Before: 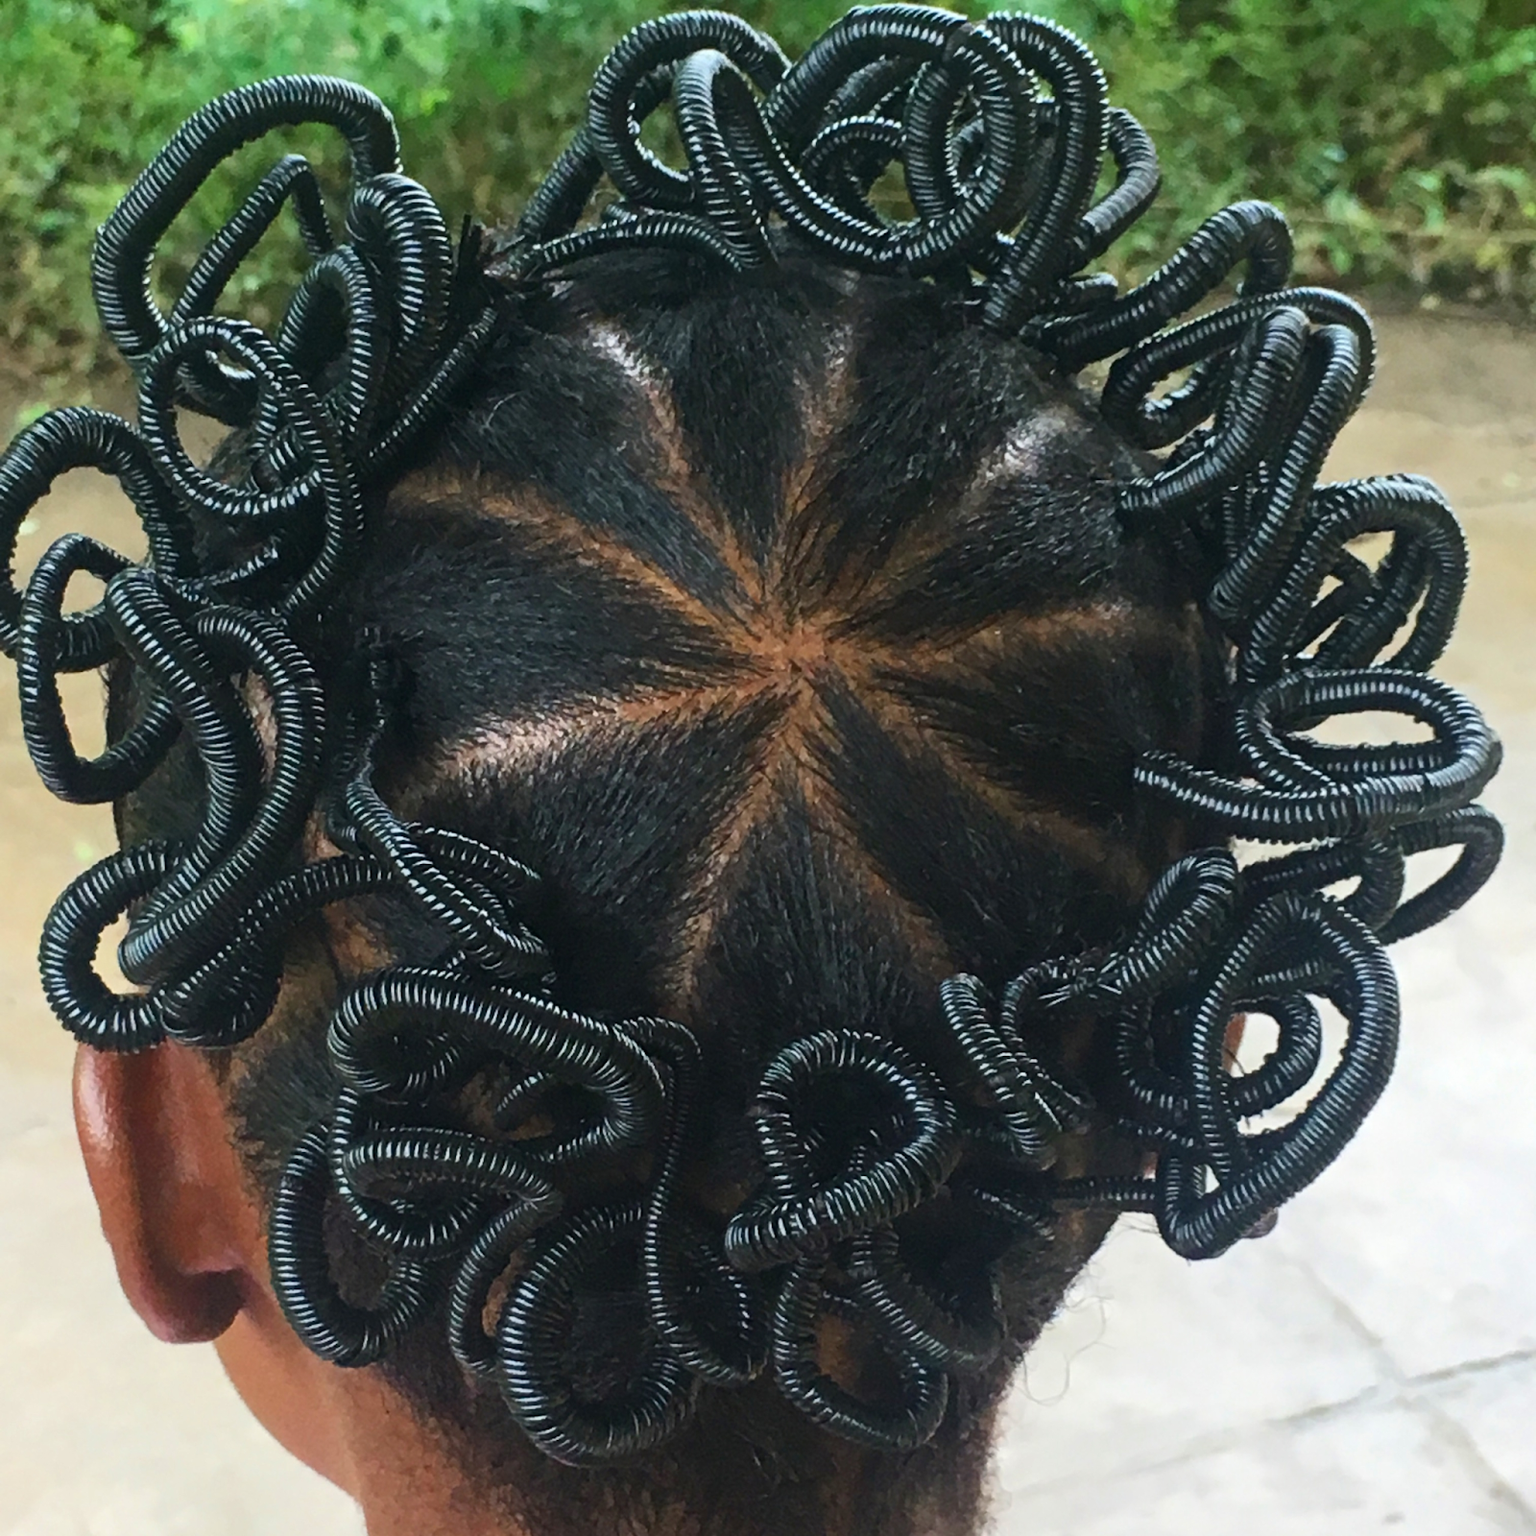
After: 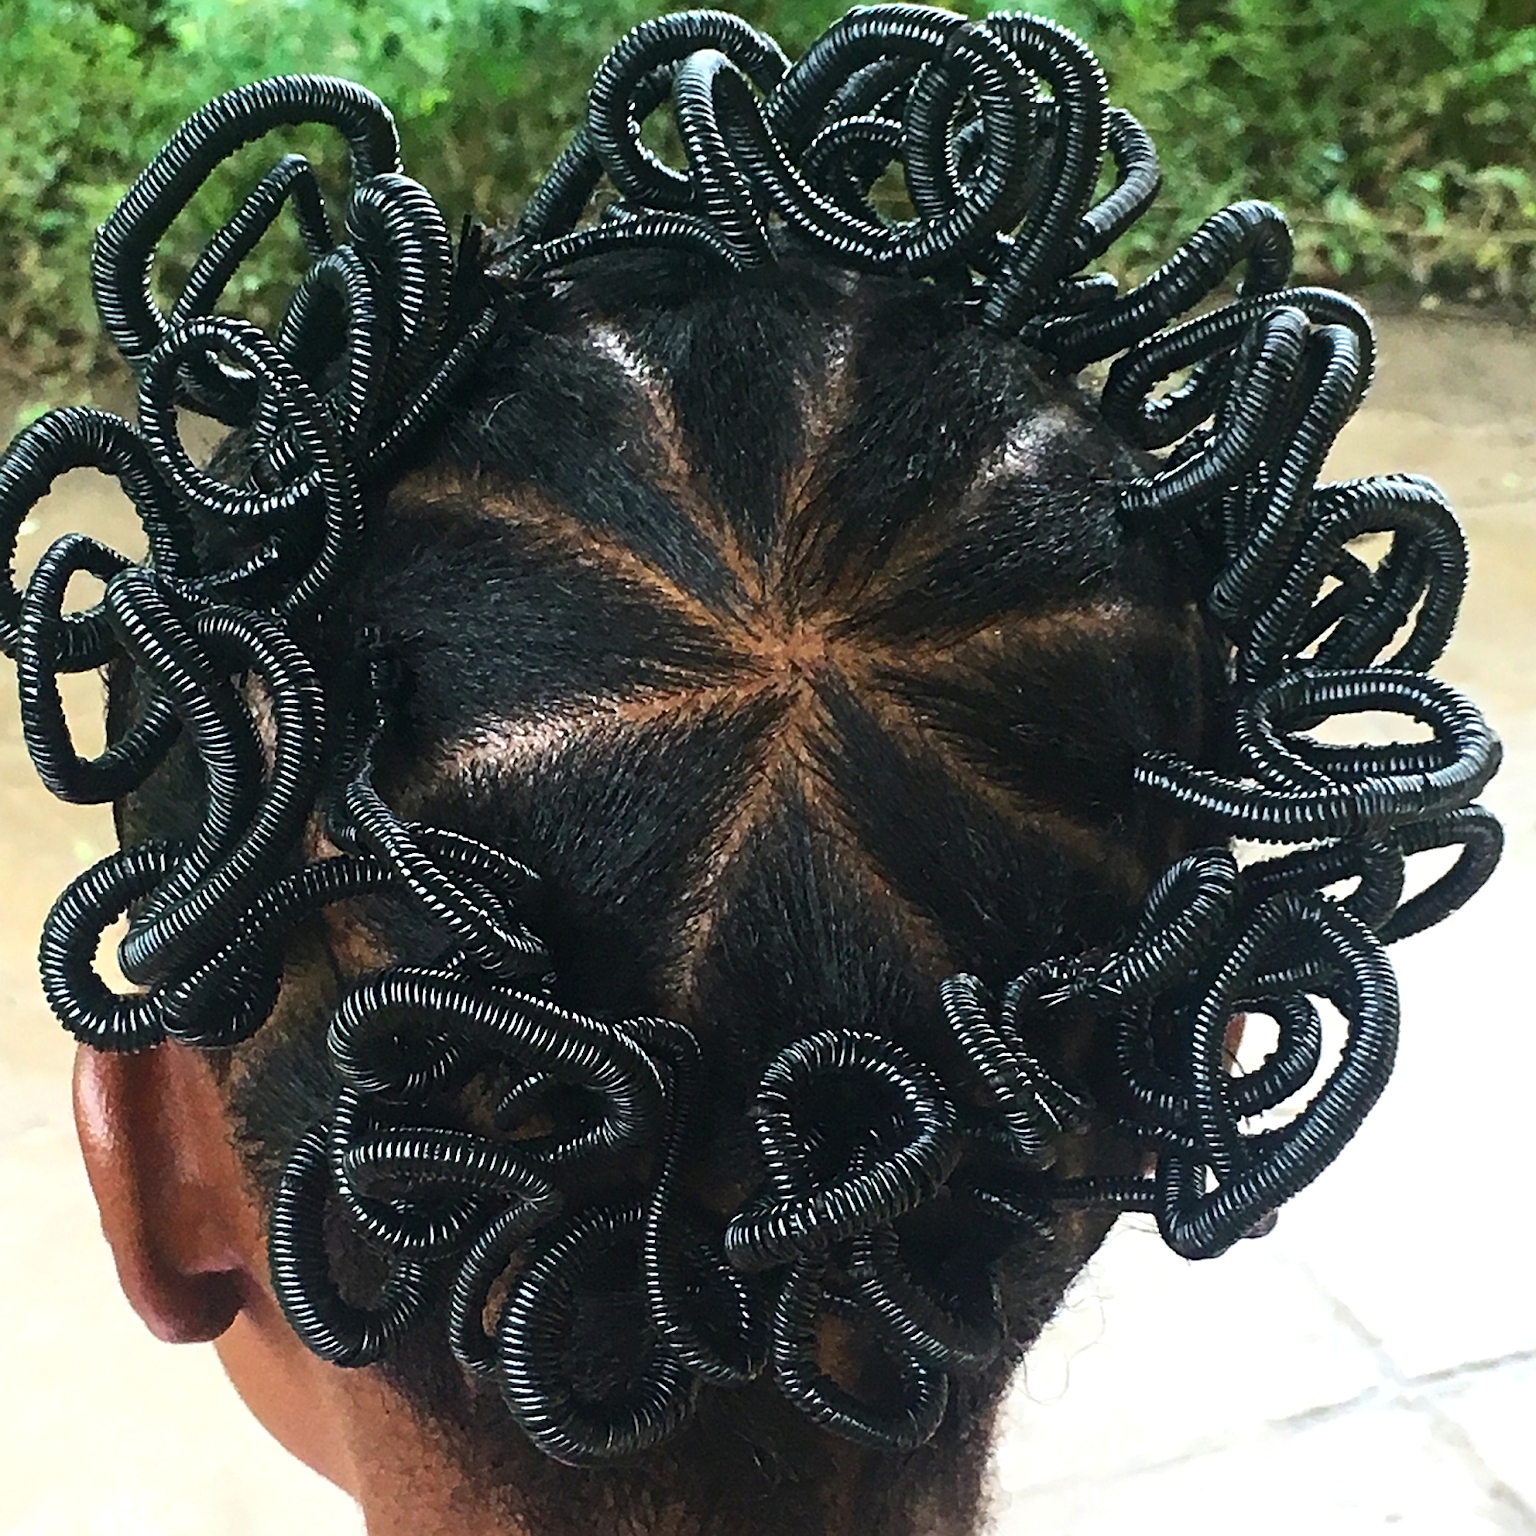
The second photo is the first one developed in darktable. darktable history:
sharpen: amount 0.478
tone equalizer: -8 EV -0.417 EV, -7 EV -0.389 EV, -6 EV -0.333 EV, -5 EV -0.222 EV, -3 EV 0.222 EV, -2 EV 0.333 EV, -1 EV 0.389 EV, +0 EV 0.417 EV, edges refinement/feathering 500, mask exposure compensation -1.57 EV, preserve details no
